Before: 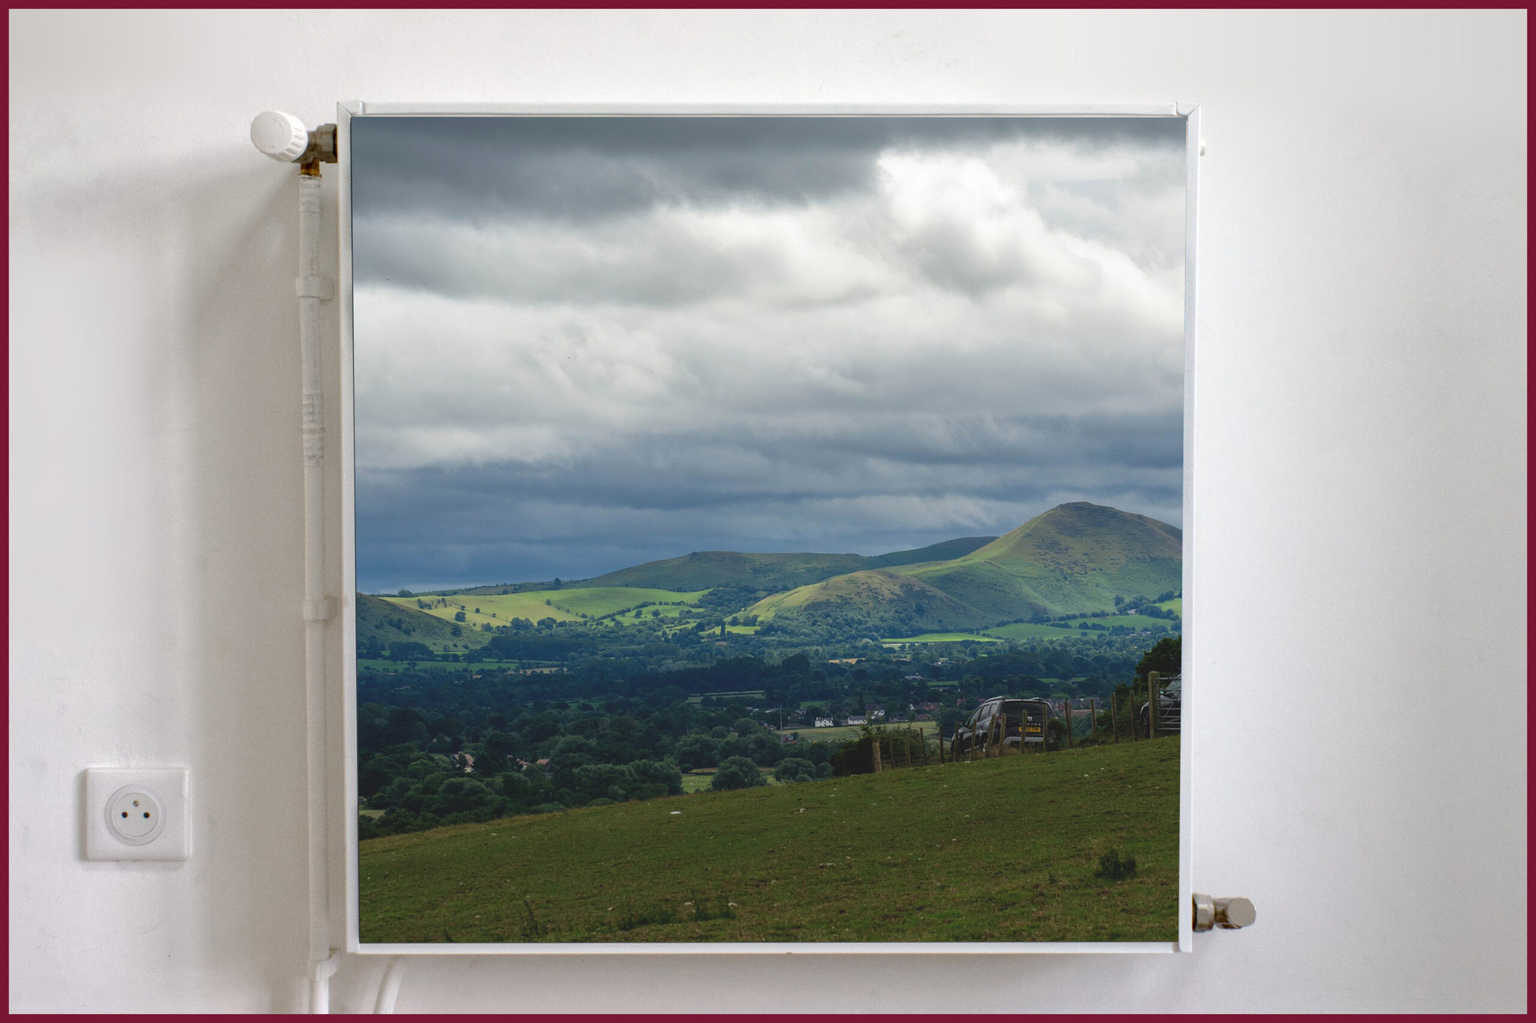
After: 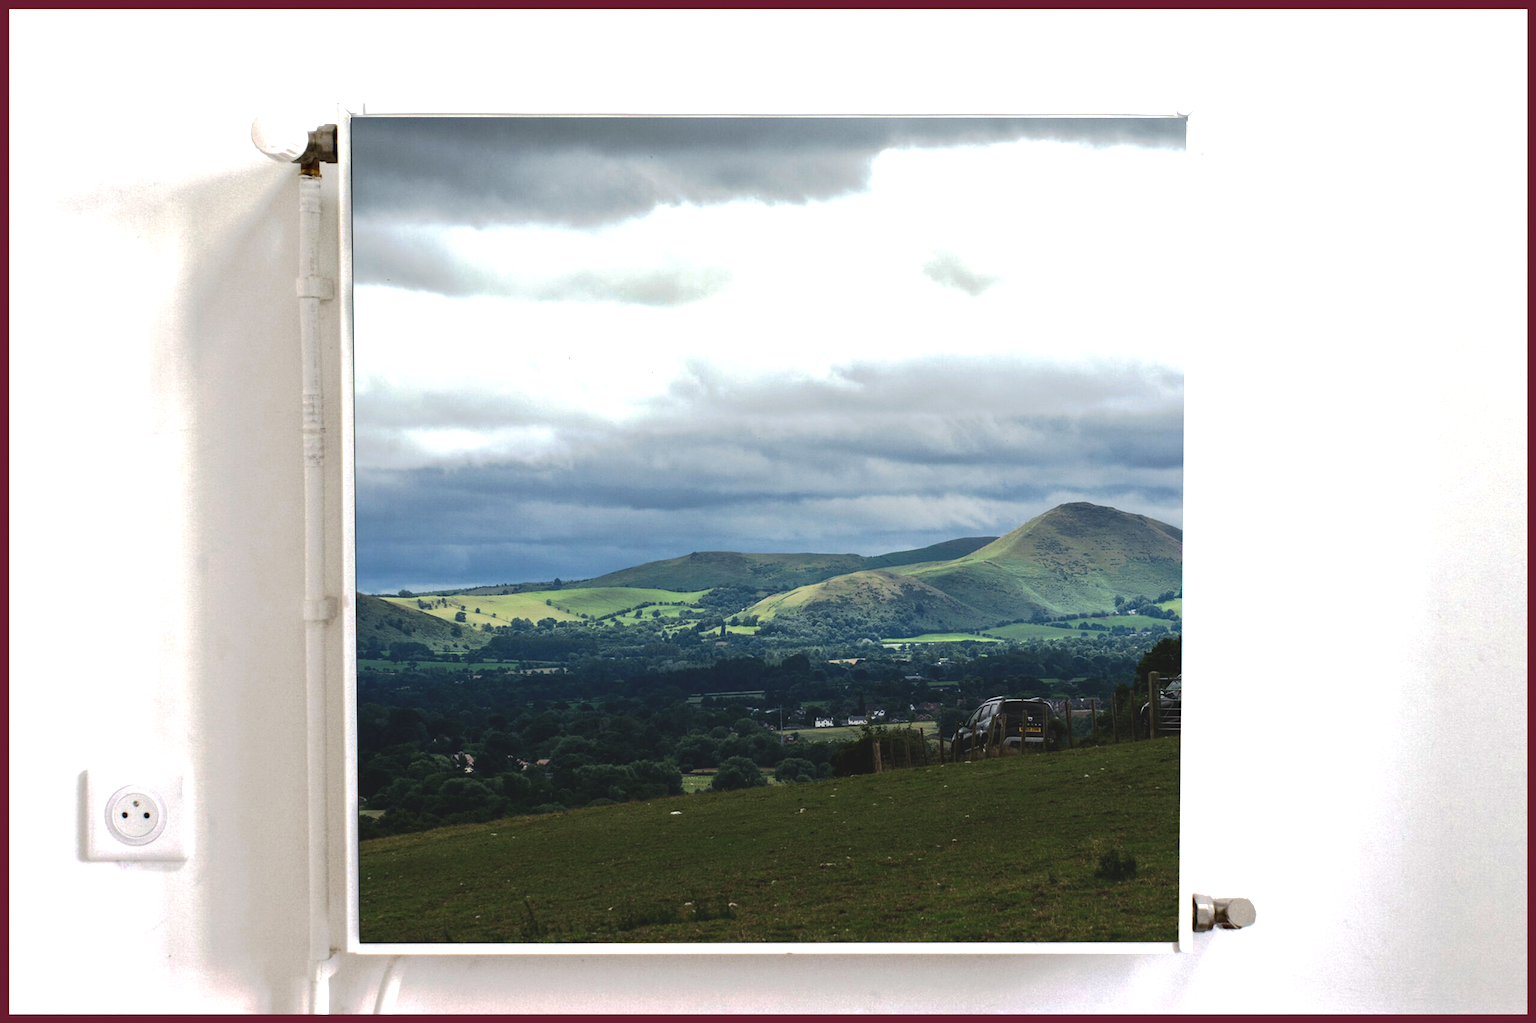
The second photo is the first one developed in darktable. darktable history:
tone equalizer: -8 EV -1.08 EV, -7 EV -1.01 EV, -6 EV -0.867 EV, -5 EV -0.578 EV, -3 EV 0.578 EV, -2 EV 0.867 EV, -1 EV 1.01 EV, +0 EV 1.08 EV, edges refinement/feathering 500, mask exposure compensation -1.57 EV, preserve details no
tone curve: curves: ch0 [(0, 0) (0.003, 0.032) (0.011, 0.04) (0.025, 0.058) (0.044, 0.084) (0.069, 0.107) (0.1, 0.13) (0.136, 0.158) (0.177, 0.193) (0.224, 0.236) (0.277, 0.283) (0.335, 0.335) (0.399, 0.399) (0.468, 0.467) (0.543, 0.533) (0.623, 0.612) (0.709, 0.698) (0.801, 0.776) (0.898, 0.848) (1, 1)], preserve colors none
